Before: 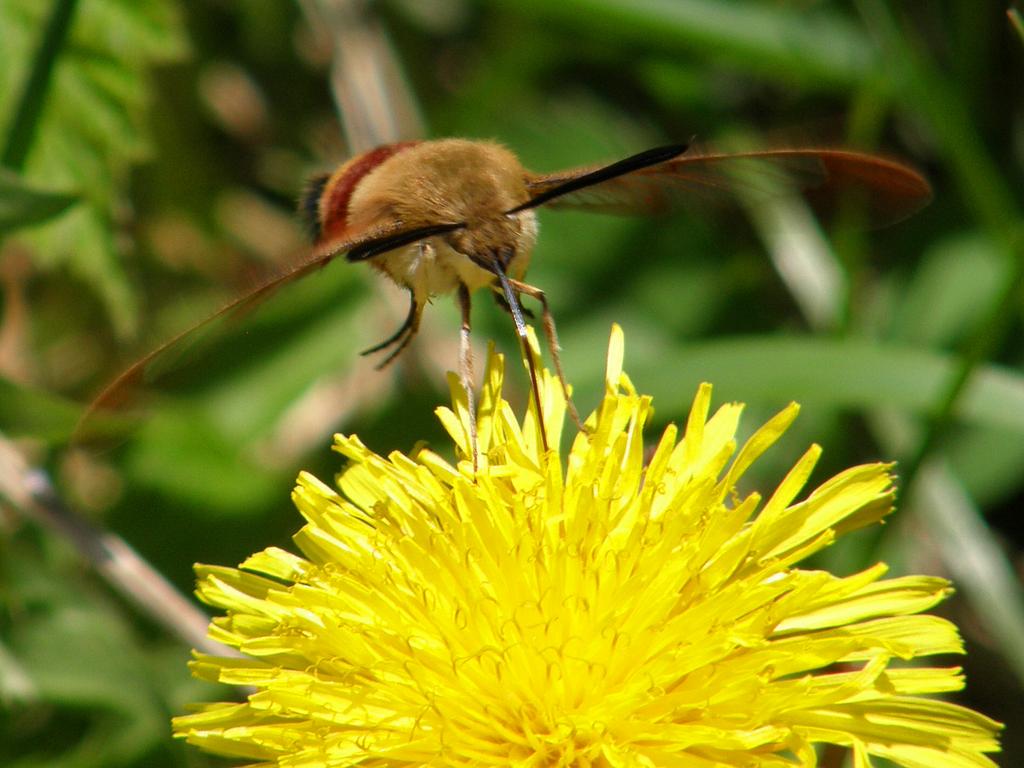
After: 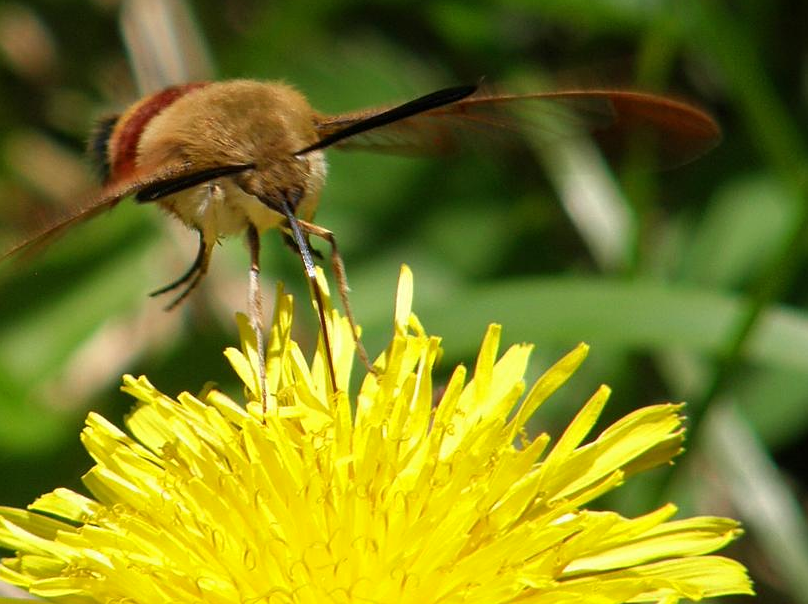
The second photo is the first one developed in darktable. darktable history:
sharpen: amount 0.206
crop and rotate: left 20.697%, top 7.801%, right 0.322%, bottom 13.538%
tone curve: curves: ch0 [(0, 0) (0.003, 0.003) (0.011, 0.011) (0.025, 0.025) (0.044, 0.044) (0.069, 0.069) (0.1, 0.099) (0.136, 0.135) (0.177, 0.176) (0.224, 0.223) (0.277, 0.275) (0.335, 0.333) (0.399, 0.396) (0.468, 0.465) (0.543, 0.546) (0.623, 0.625) (0.709, 0.711) (0.801, 0.802) (0.898, 0.898) (1, 1)], preserve colors none
